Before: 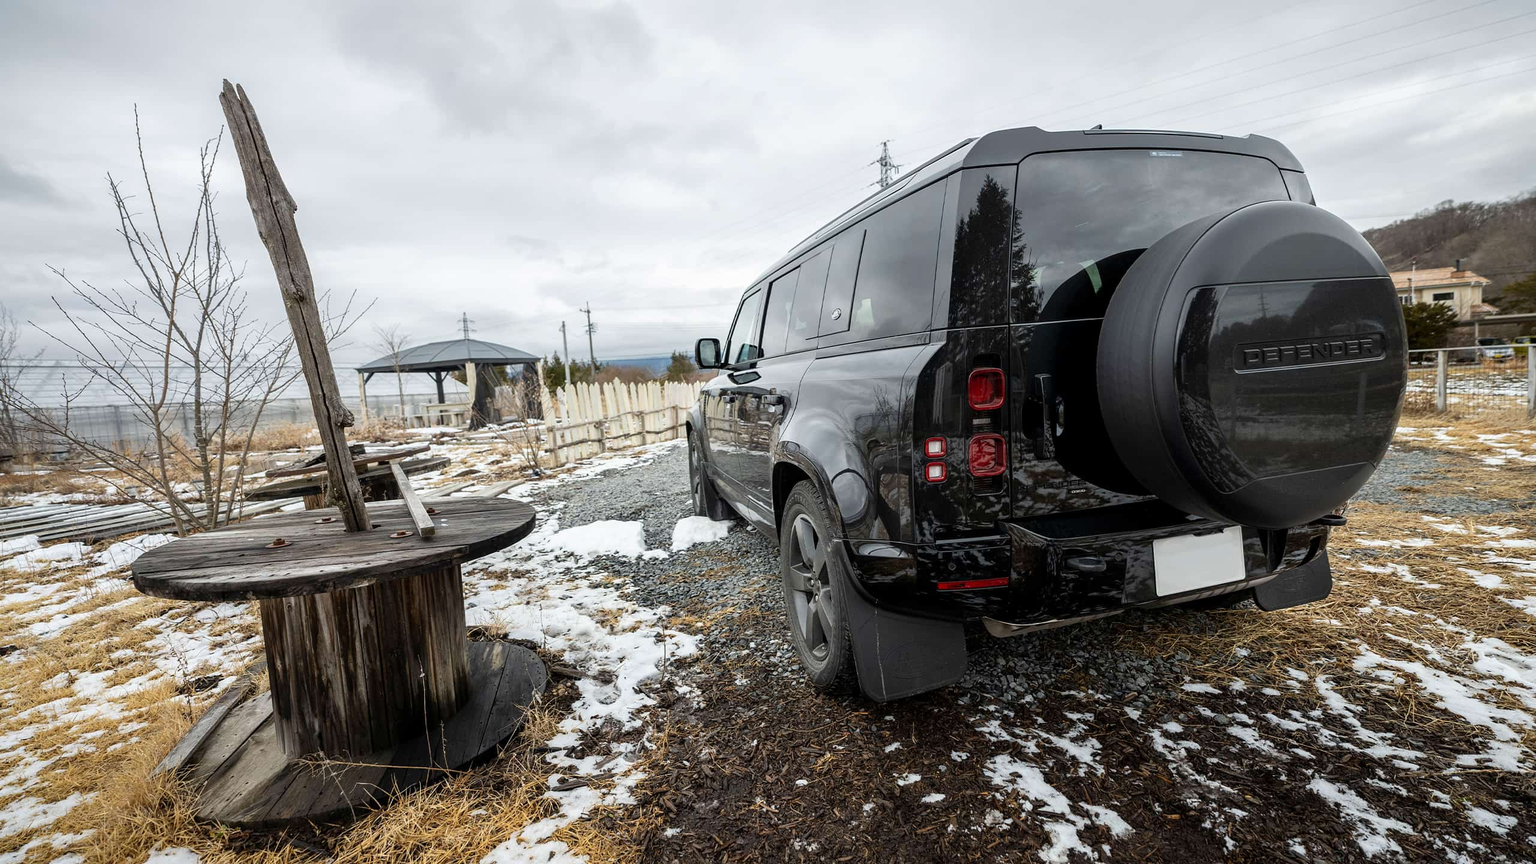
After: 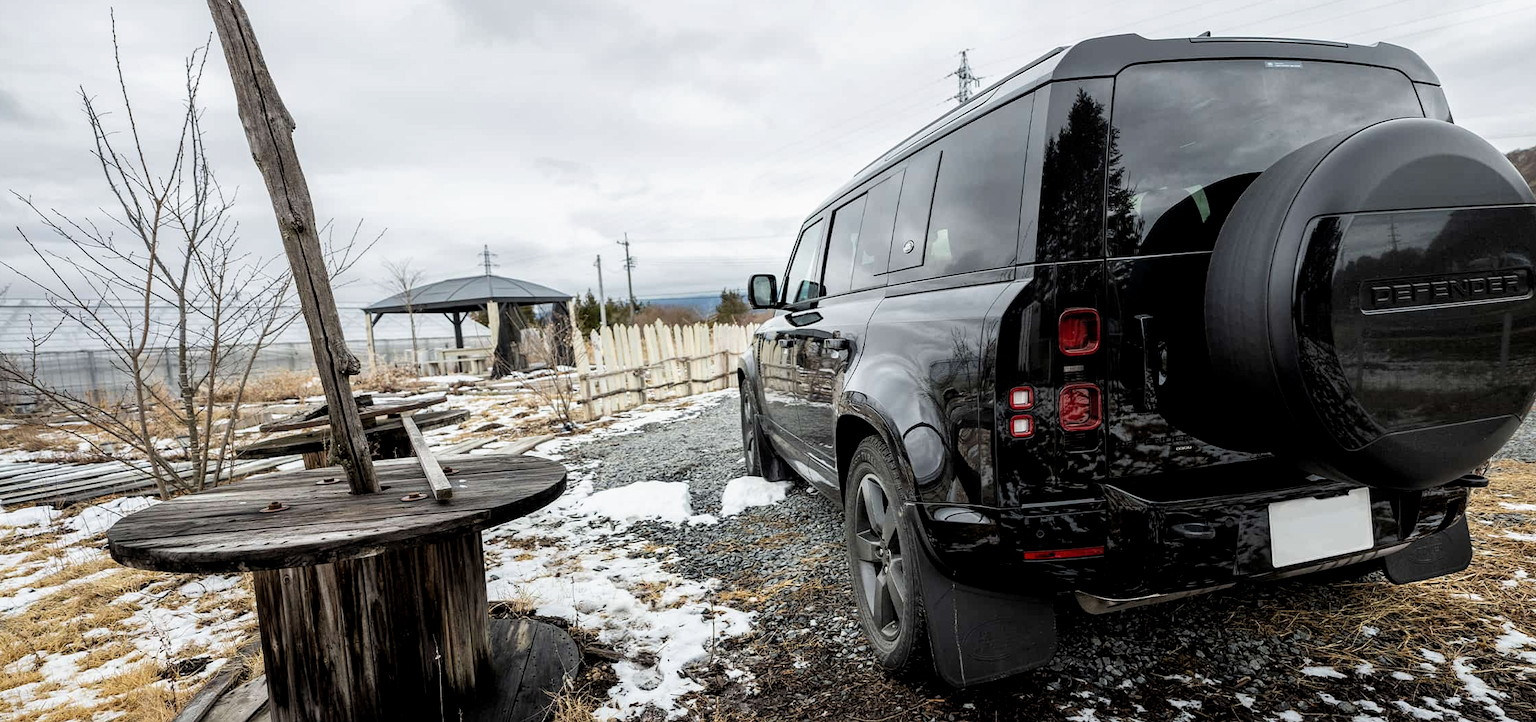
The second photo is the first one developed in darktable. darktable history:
local contrast: highlights 100%, shadows 100%, detail 120%, midtone range 0.2
crop and rotate: left 2.425%, top 11.305%, right 9.6%, bottom 15.08%
filmic rgb: black relative exposure -12.8 EV, white relative exposure 2.8 EV, threshold 3 EV, target black luminance 0%, hardness 8.54, latitude 70.41%, contrast 1.133, shadows ↔ highlights balance -0.395%, color science v4 (2020), enable highlight reconstruction true
